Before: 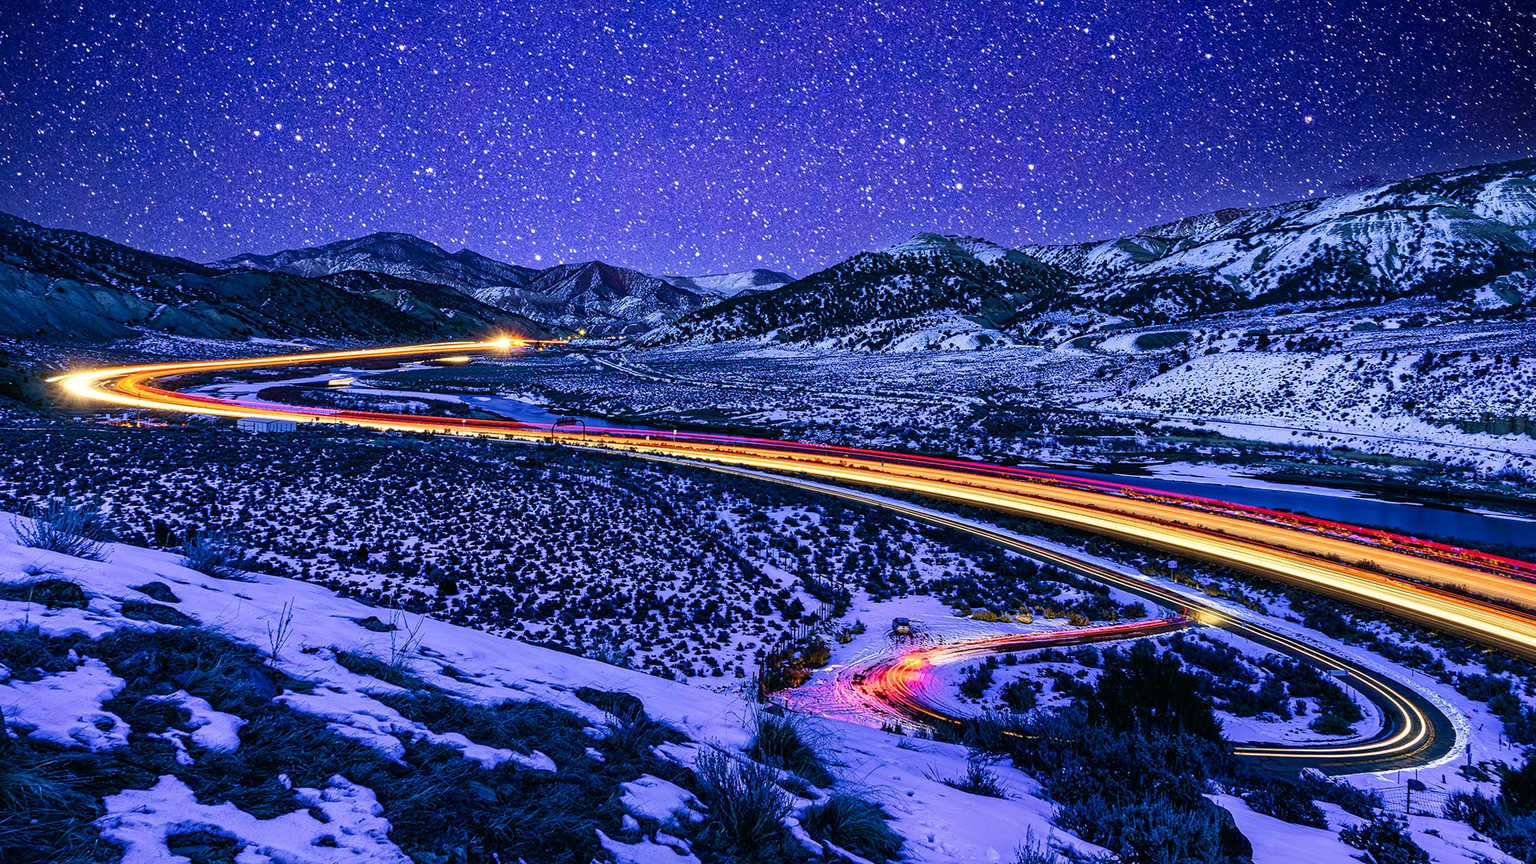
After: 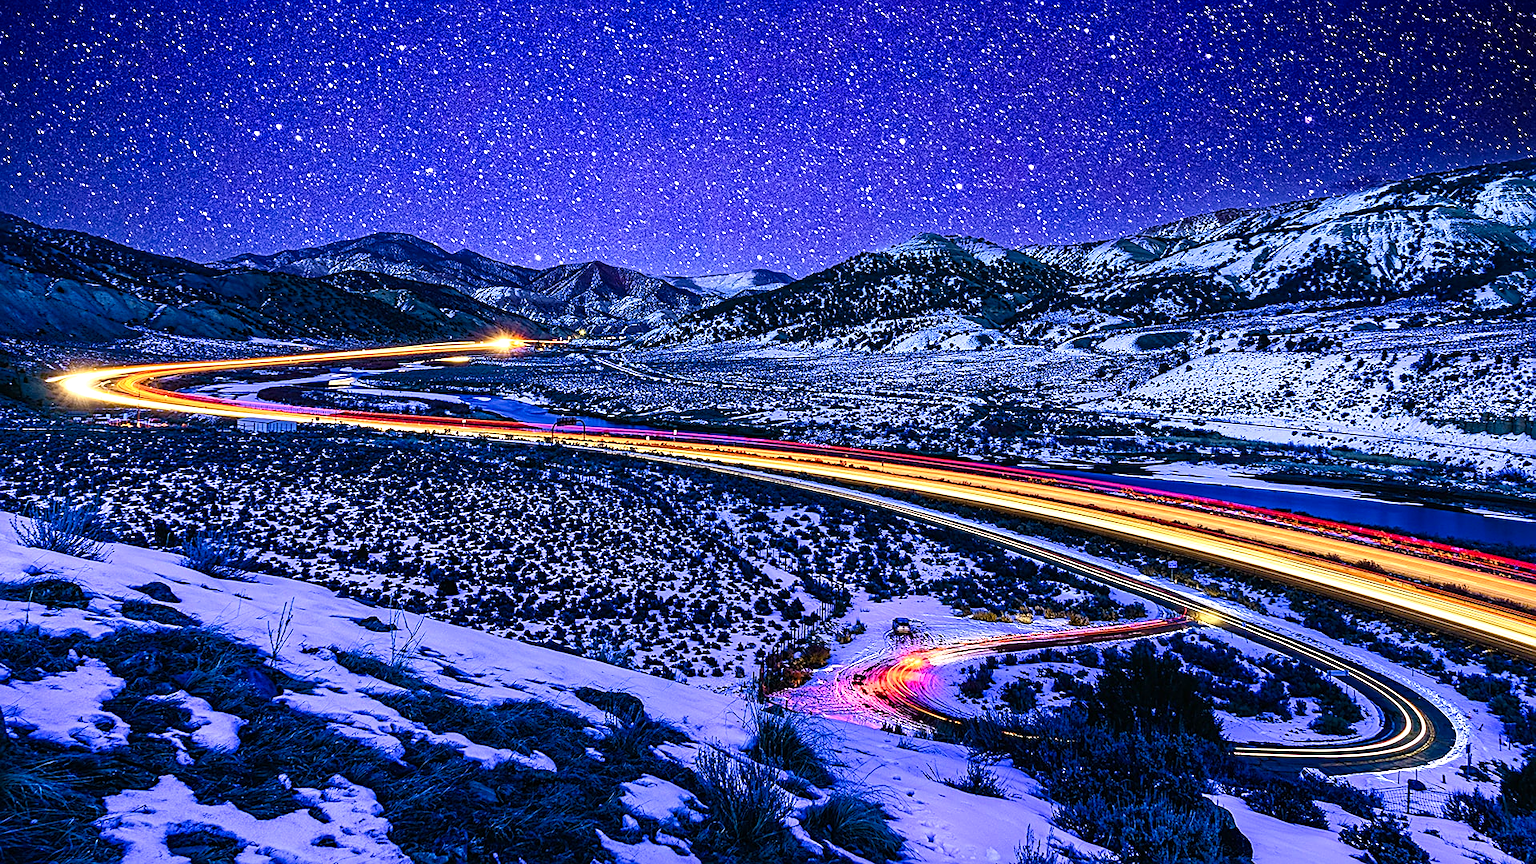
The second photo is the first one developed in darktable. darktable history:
tone equalizer: edges refinement/feathering 500, mask exposure compensation -1.57 EV, preserve details no
tone curve: curves: ch0 [(0, 0) (0.003, 0.003) (0.011, 0.011) (0.025, 0.024) (0.044, 0.043) (0.069, 0.068) (0.1, 0.098) (0.136, 0.133) (0.177, 0.173) (0.224, 0.22) (0.277, 0.271) (0.335, 0.328) (0.399, 0.39) (0.468, 0.458) (0.543, 0.563) (0.623, 0.64) (0.709, 0.722) (0.801, 0.809) (0.898, 0.902) (1, 1)], color space Lab, linked channels, preserve colors none
color balance rgb: perceptual saturation grading › global saturation 0.649%, perceptual saturation grading › highlights -15.282%, perceptual saturation grading › shadows 24.109%, perceptual brilliance grading › global brilliance 9.878%, global vibrance 20%
sharpen: on, module defaults
